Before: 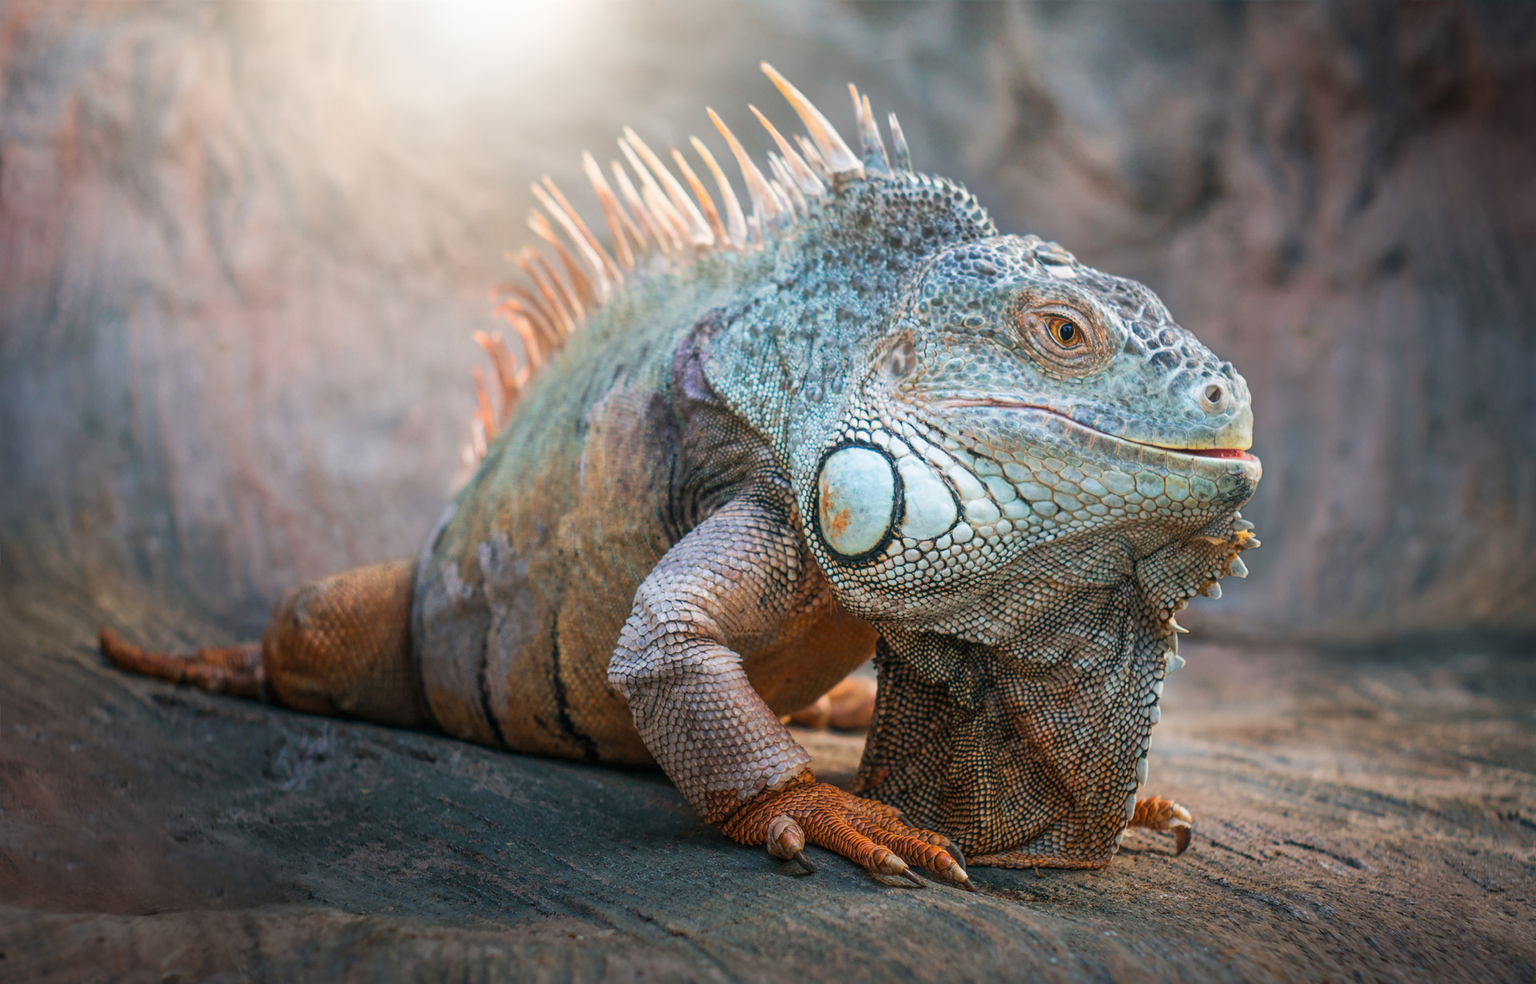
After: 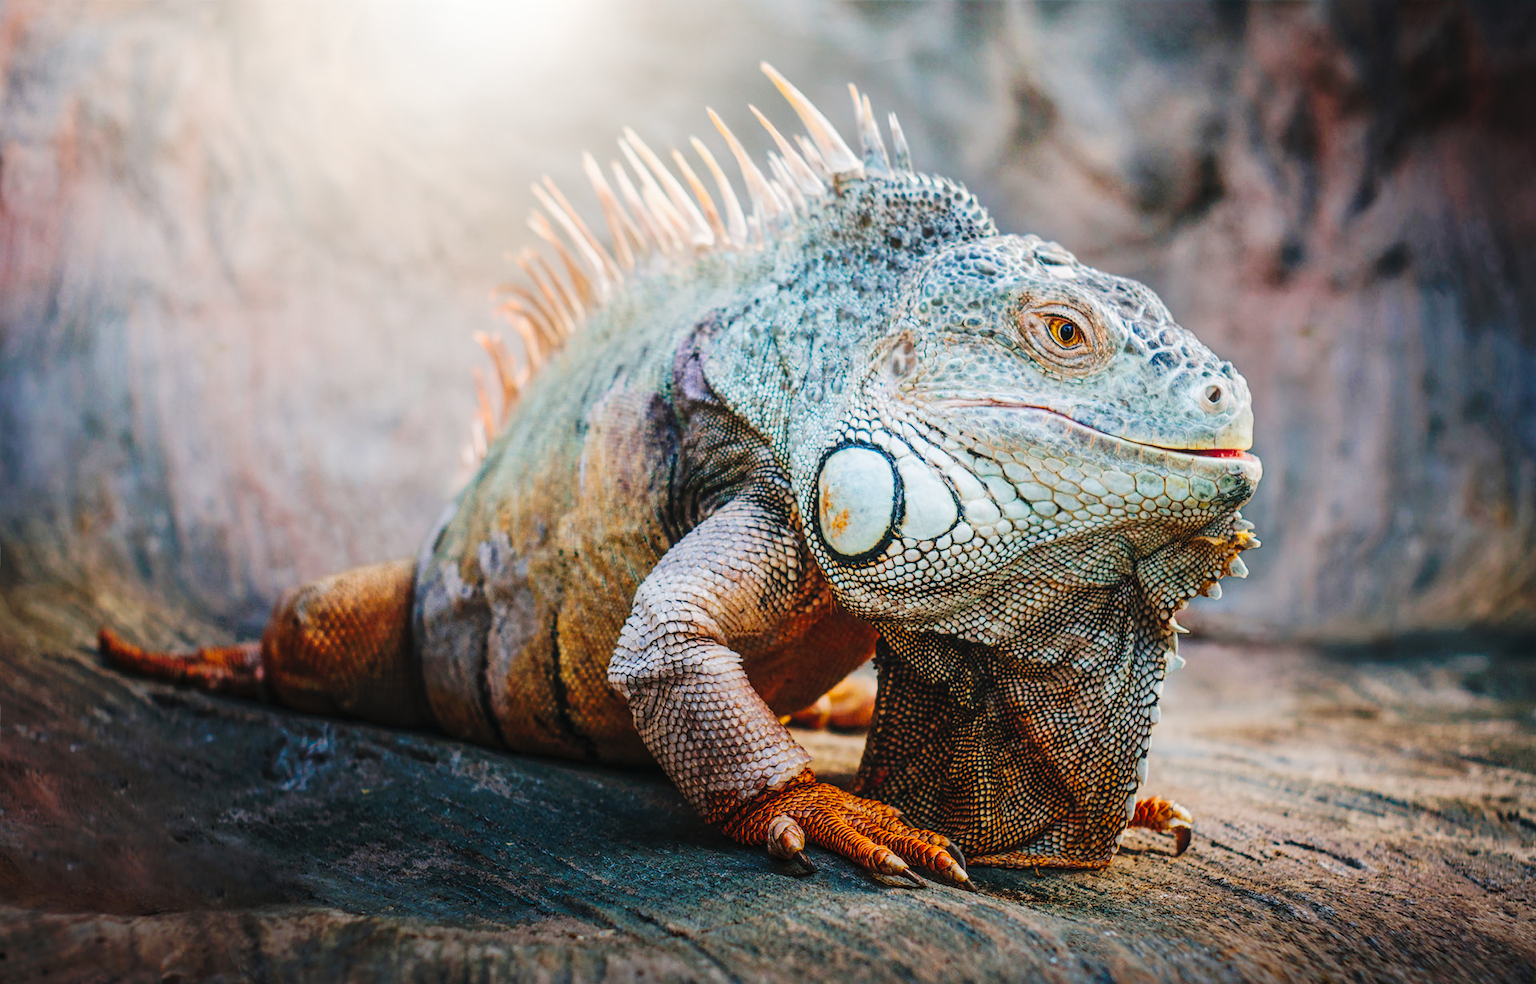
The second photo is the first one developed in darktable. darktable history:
local contrast: detail 110%
tone curve: curves: ch0 [(0, 0) (0.003, 0.003) (0.011, 0.009) (0.025, 0.018) (0.044, 0.027) (0.069, 0.034) (0.1, 0.043) (0.136, 0.056) (0.177, 0.084) (0.224, 0.138) (0.277, 0.203) (0.335, 0.329) (0.399, 0.451) (0.468, 0.572) (0.543, 0.671) (0.623, 0.754) (0.709, 0.821) (0.801, 0.88) (0.898, 0.938) (1, 1)], preserve colors none
